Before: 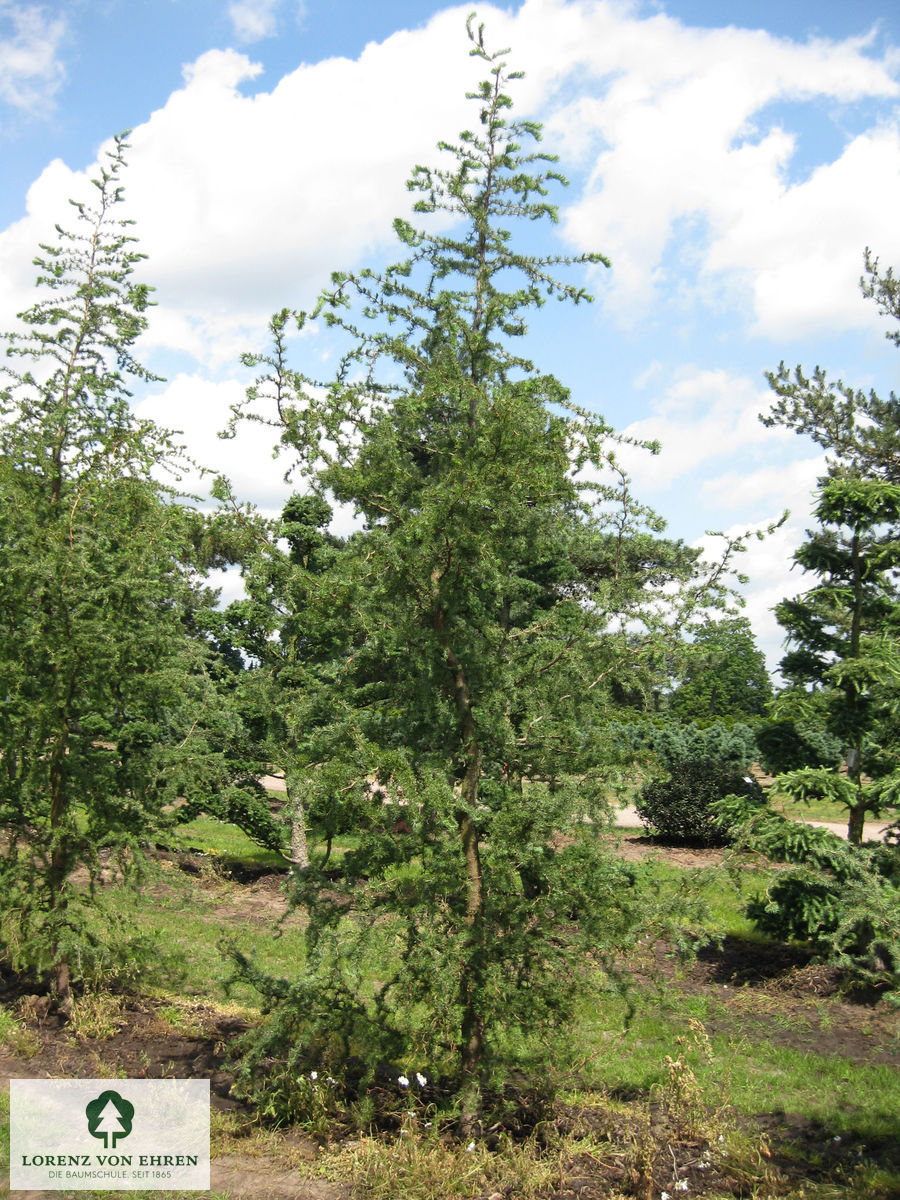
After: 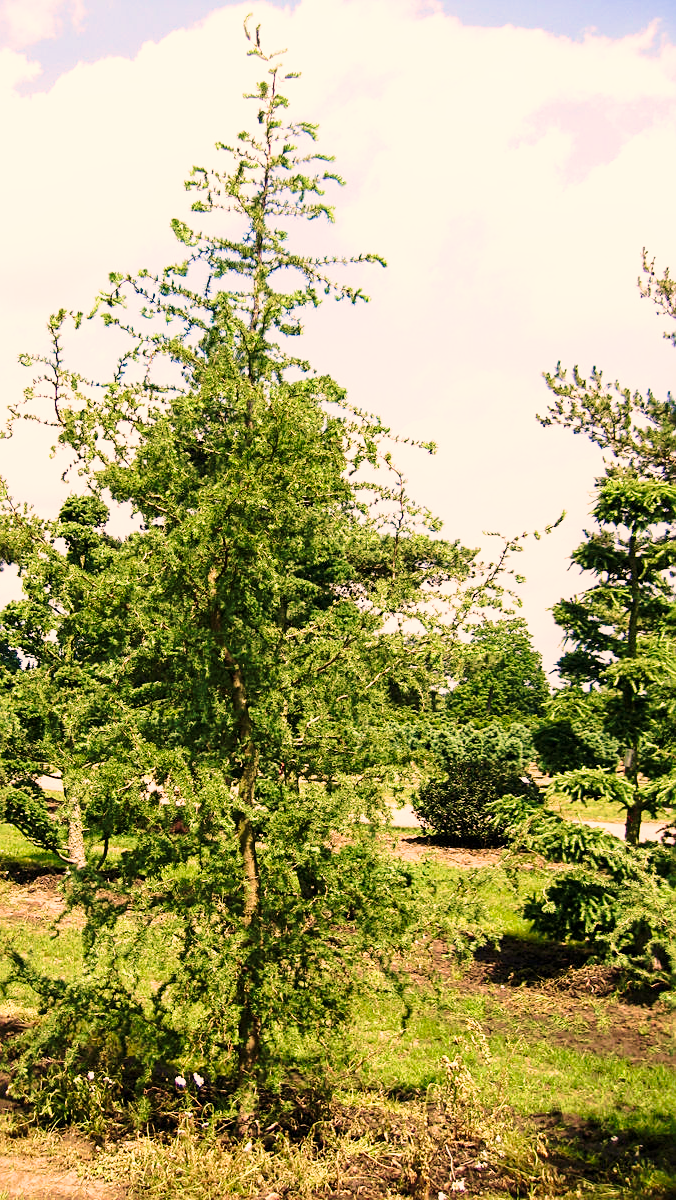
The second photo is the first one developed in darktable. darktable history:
crop and rotate: left 24.857%
contrast brightness saturation: contrast 0.075
local contrast: highlights 62%, shadows 113%, detail 107%, midtone range 0.526
color correction: highlights a* 11.78, highlights b* 12.2
sharpen: on, module defaults
base curve: curves: ch0 [(0, 0) (0.036, 0.037) (0.121, 0.228) (0.46, 0.76) (0.859, 0.983) (1, 1)], preserve colors none
velvia: strength 73.4%
